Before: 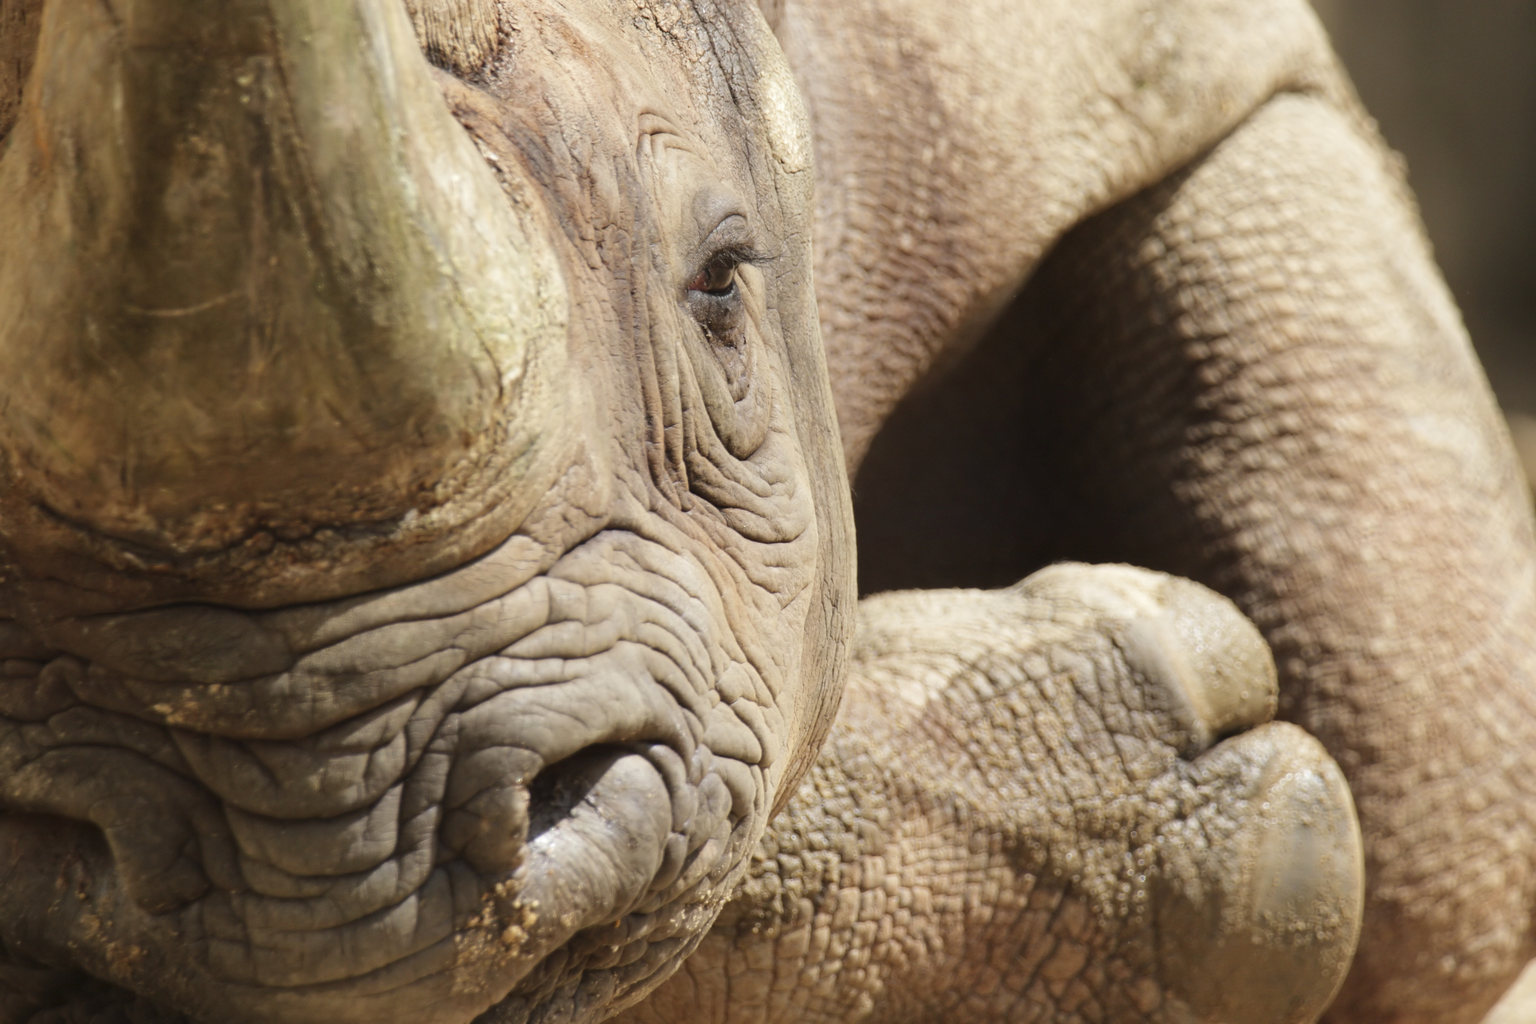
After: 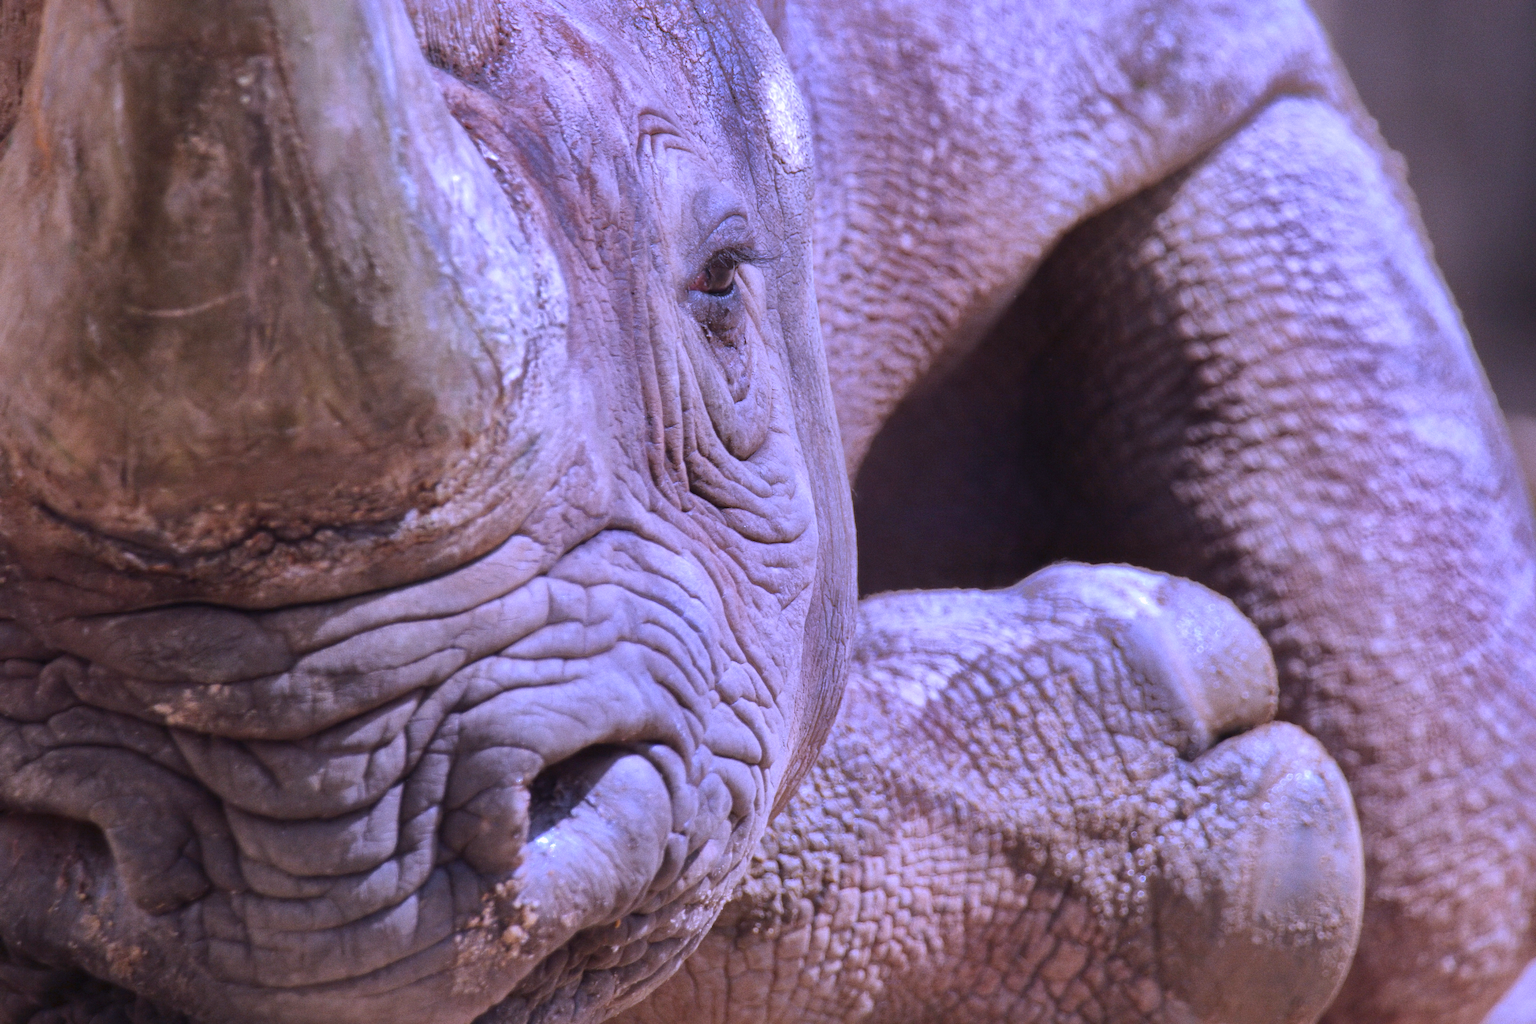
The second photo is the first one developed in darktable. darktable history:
shadows and highlights: shadows 38.43, highlights -74.54
grain: coarseness 0.09 ISO
white balance: red 0.98, blue 1.61
